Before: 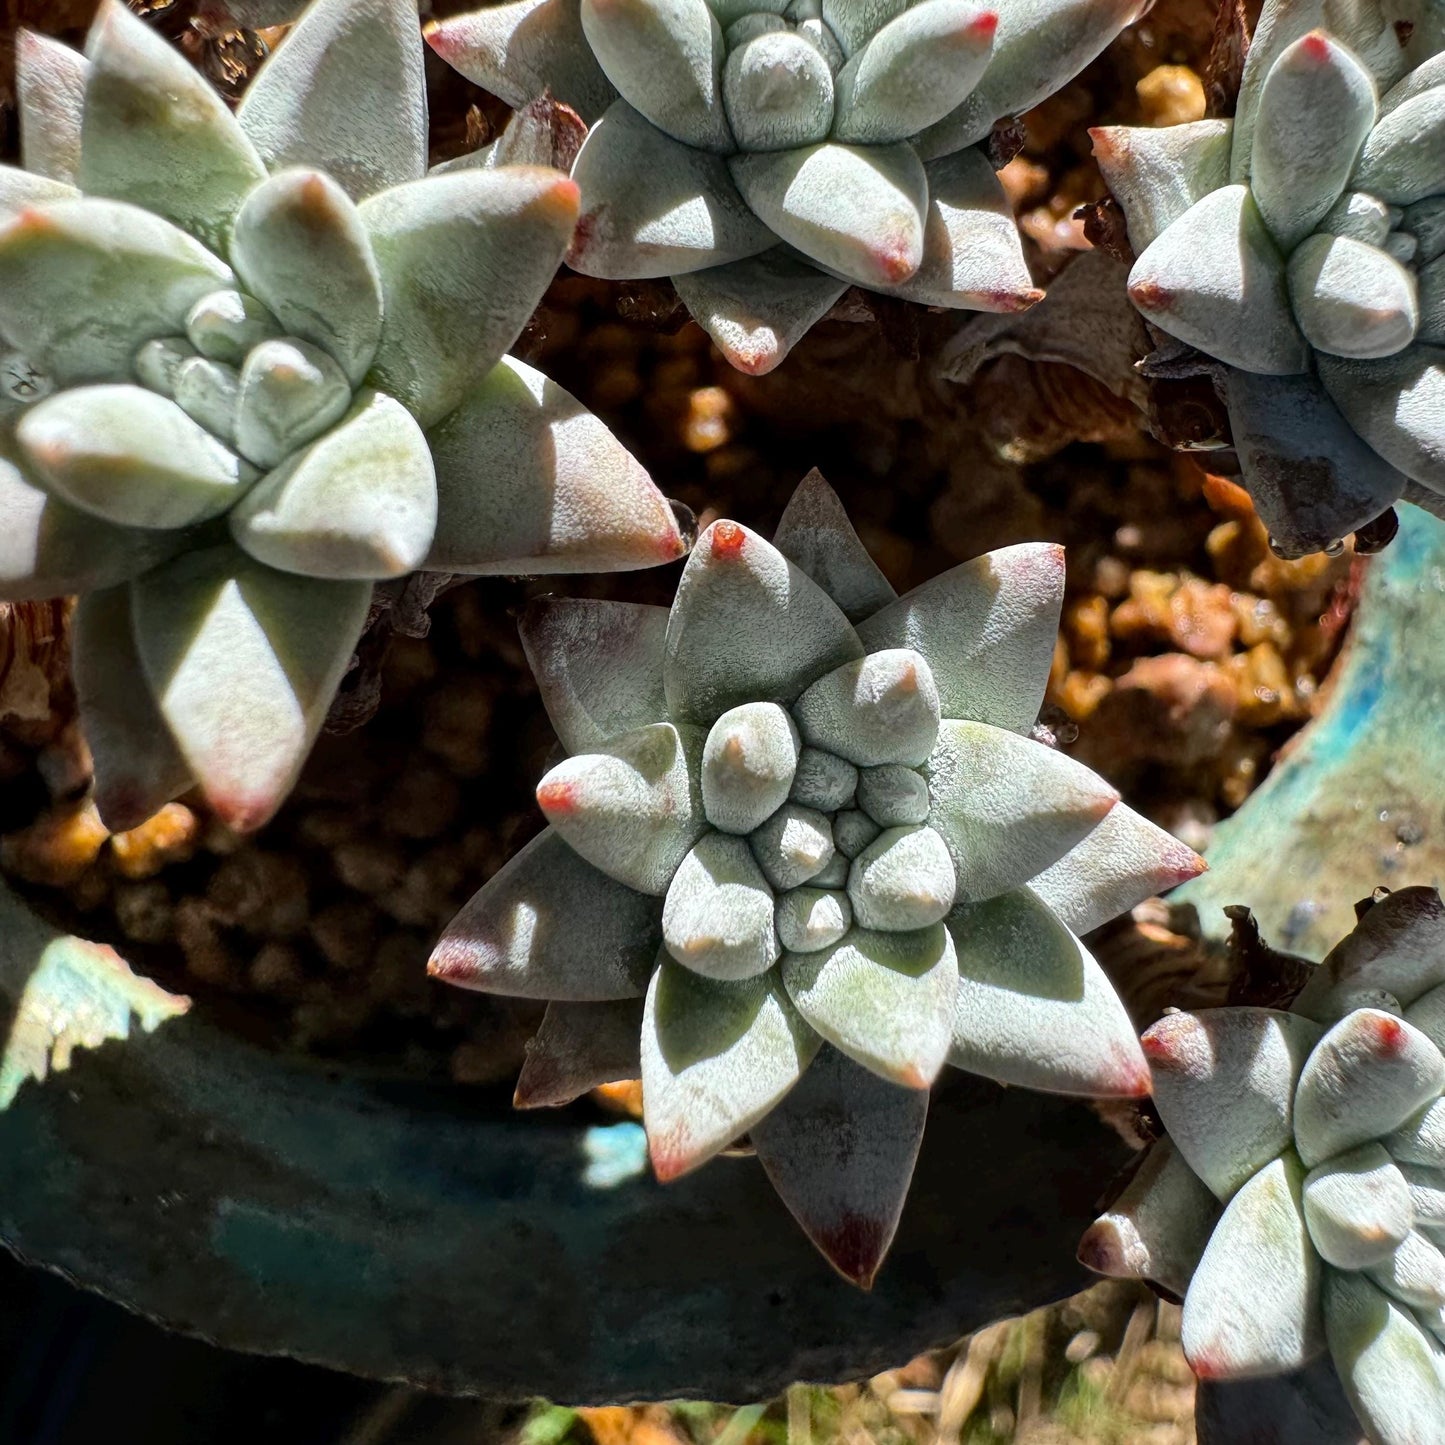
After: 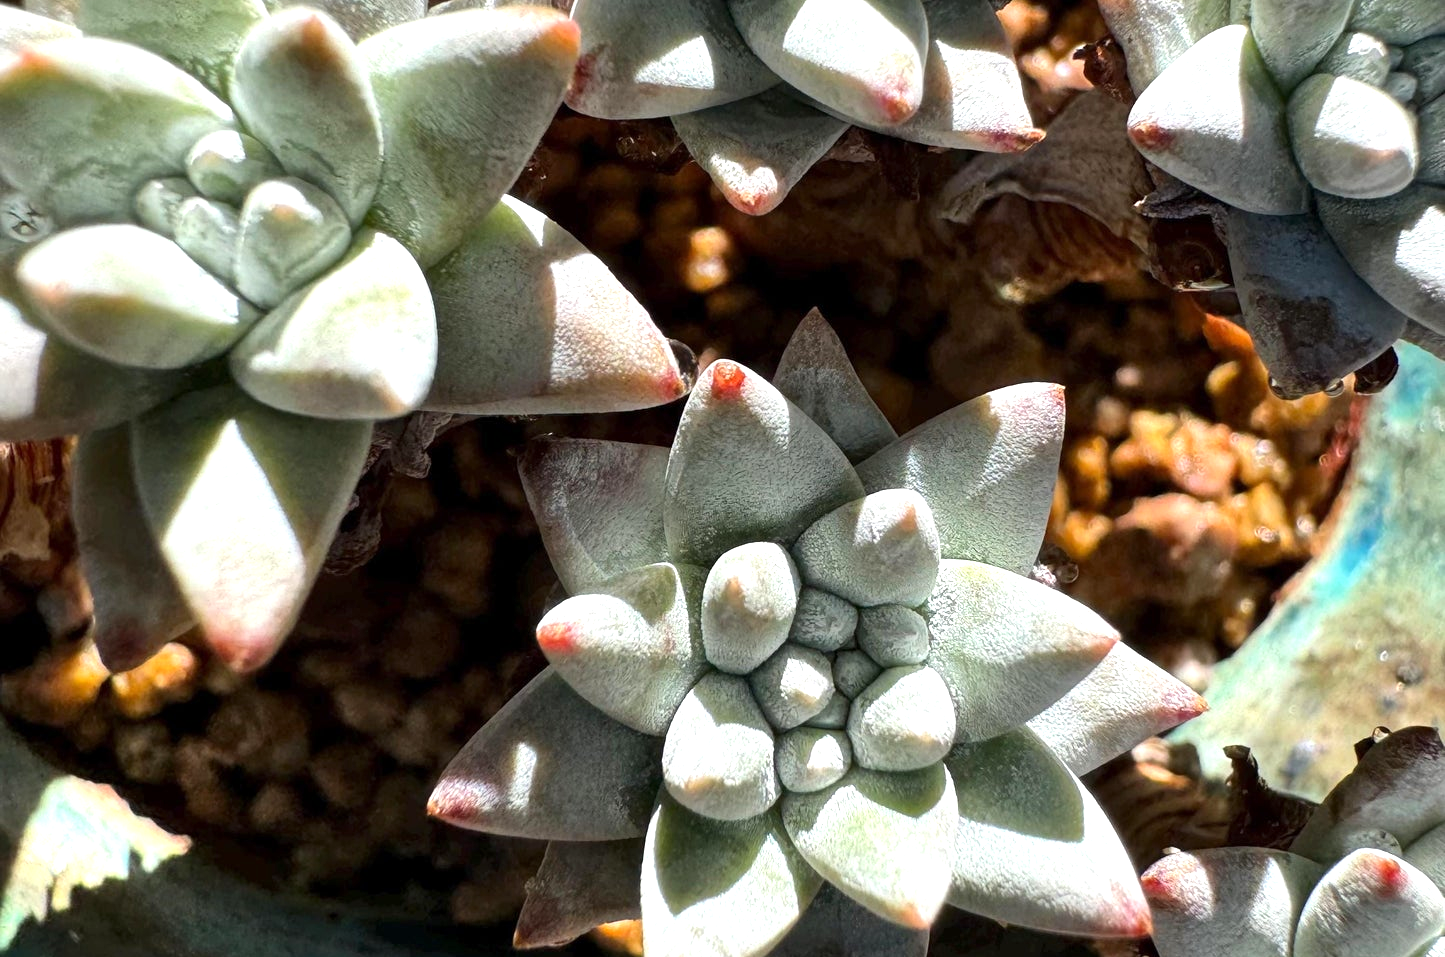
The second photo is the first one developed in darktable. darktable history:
exposure: exposure 0.568 EV, compensate exposure bias true, compensate highlight preservation false
crop: top 11.129%, bottom 22.635%
